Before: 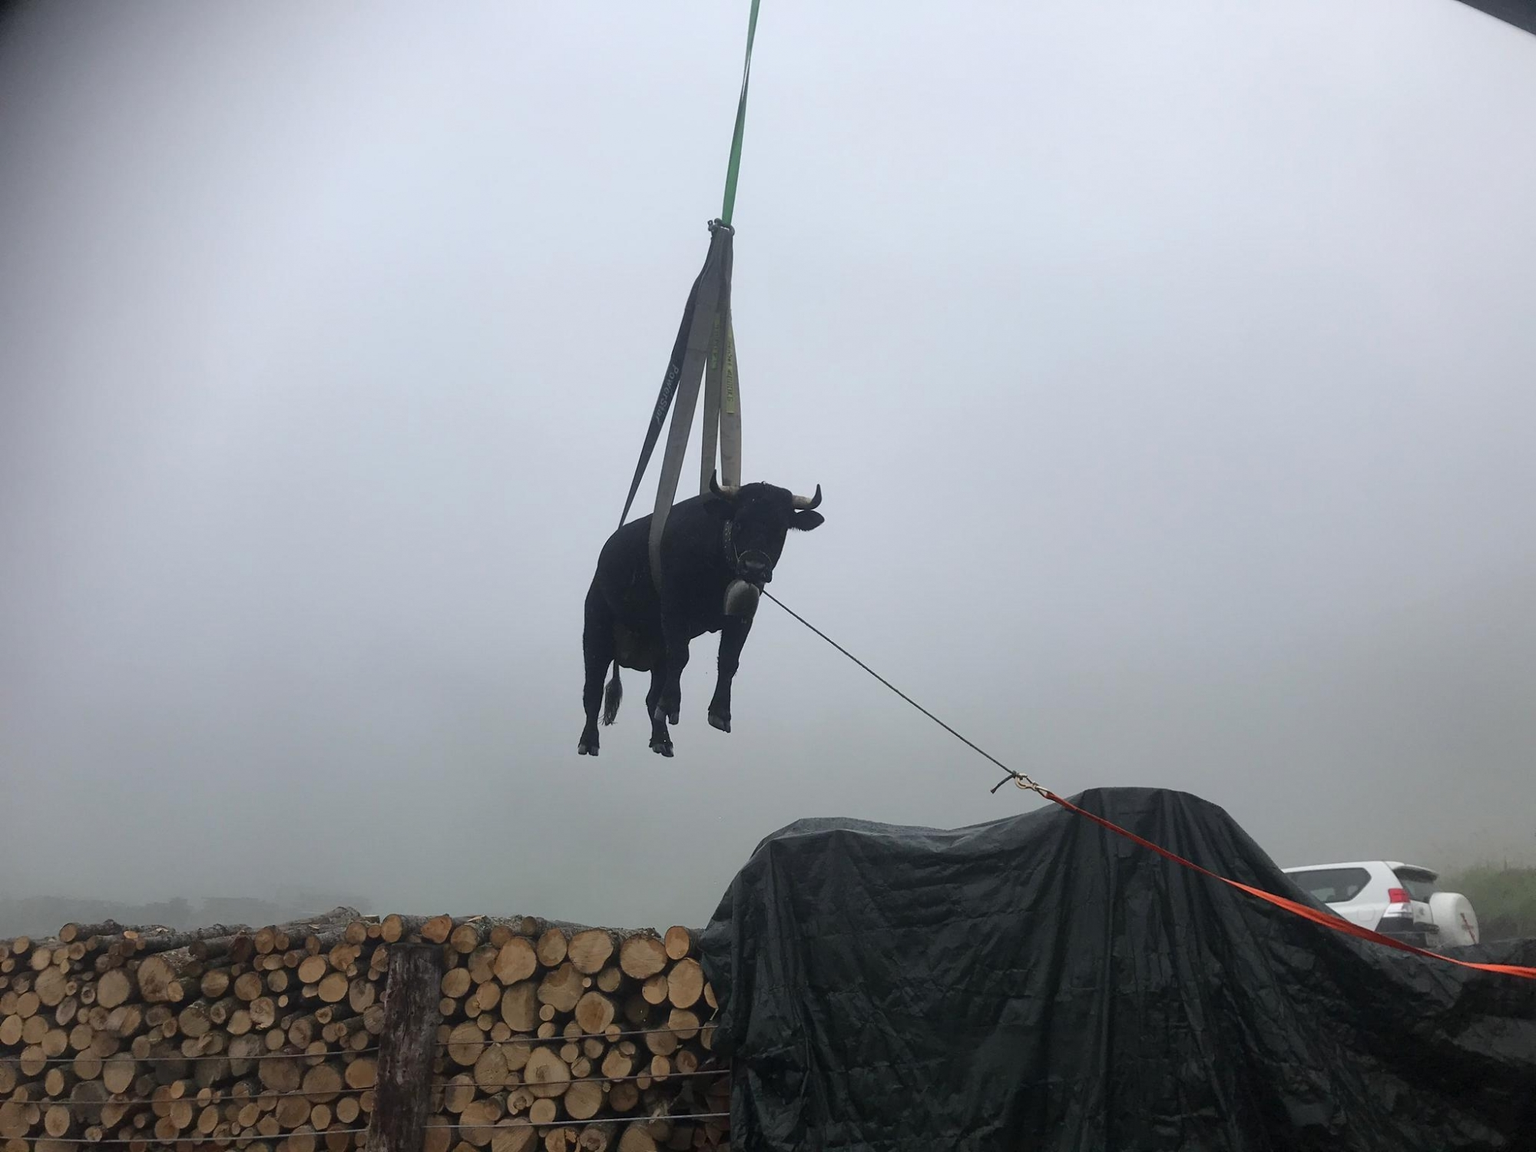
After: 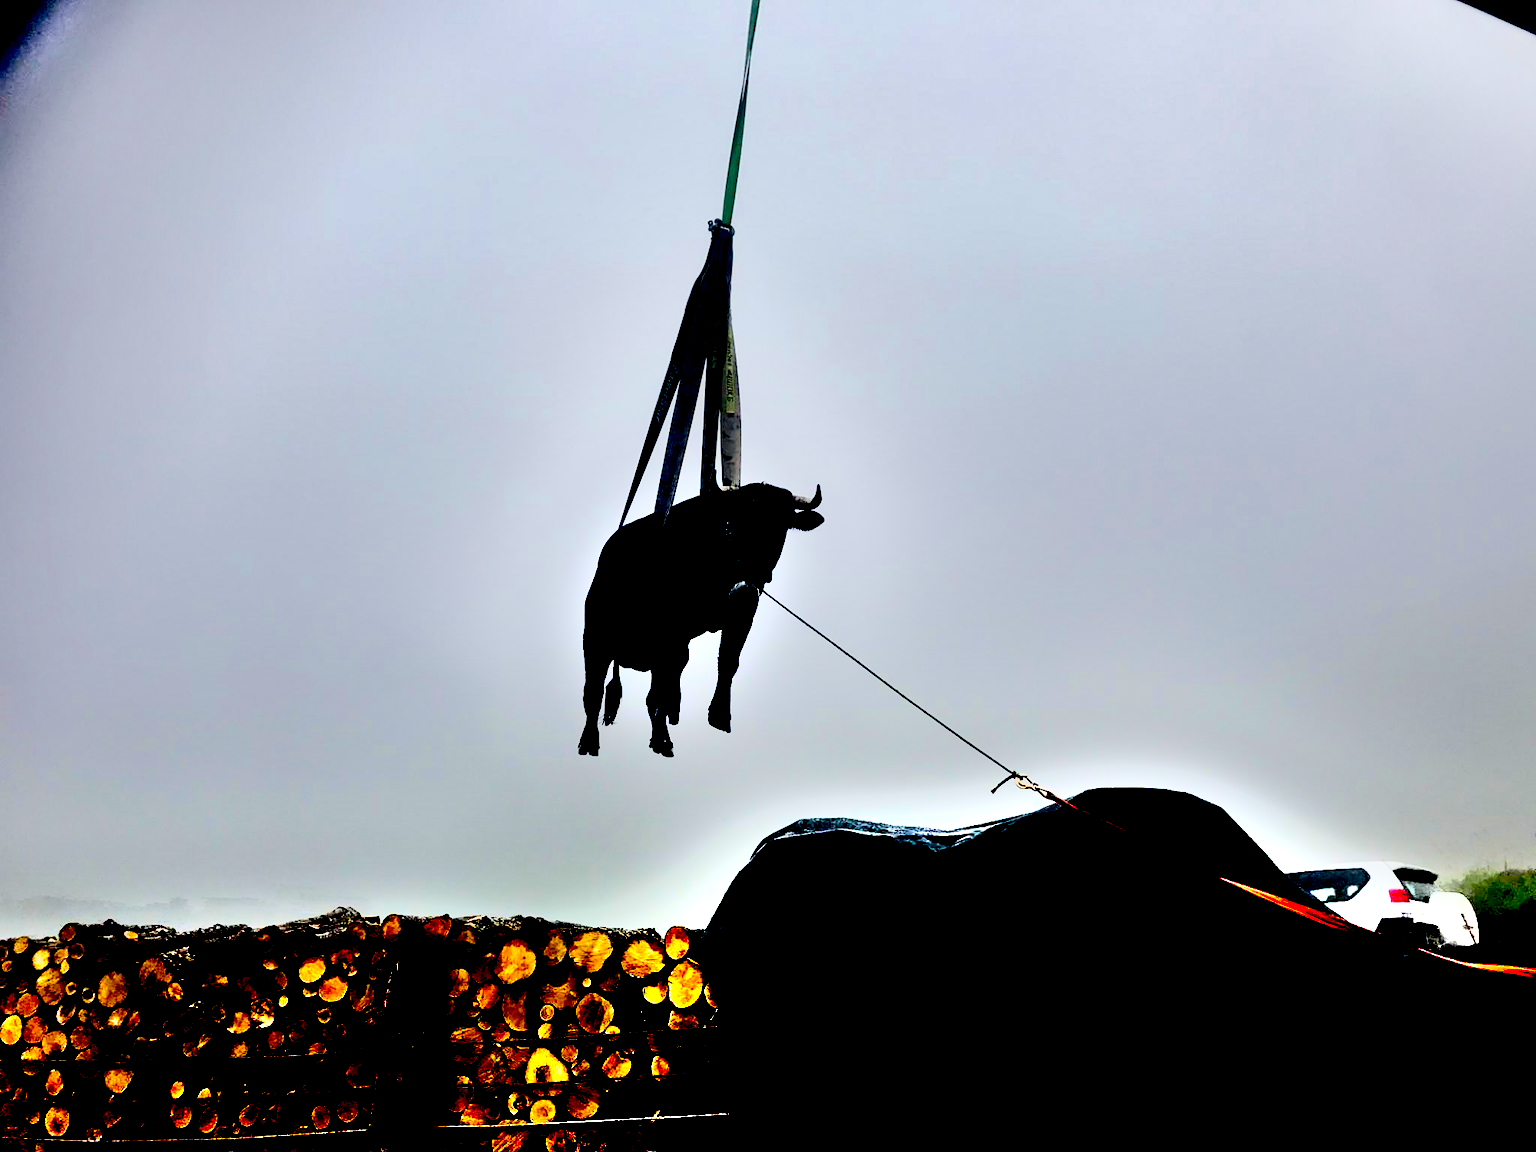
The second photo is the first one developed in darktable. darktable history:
exposure: black level correction 0.1, exposure -0.093 EV, compensate highlight preservation false
tone equalizer: -7 EV 0.152 EV, -6 EV 0.604 EV, -5 EV 1.14 EV, -4 EV 1.35 EV, -3 EV 1.16 EV, -2 EV 0.6 EV, -1 EV 0.164 EV, edges refinement/feathering 500, mask exposure compensation -1.57 EV, preserve details no
shadows and highlights: shadows 39.59, highlights -52.67, low approximation 0.01, soften with gaussian
